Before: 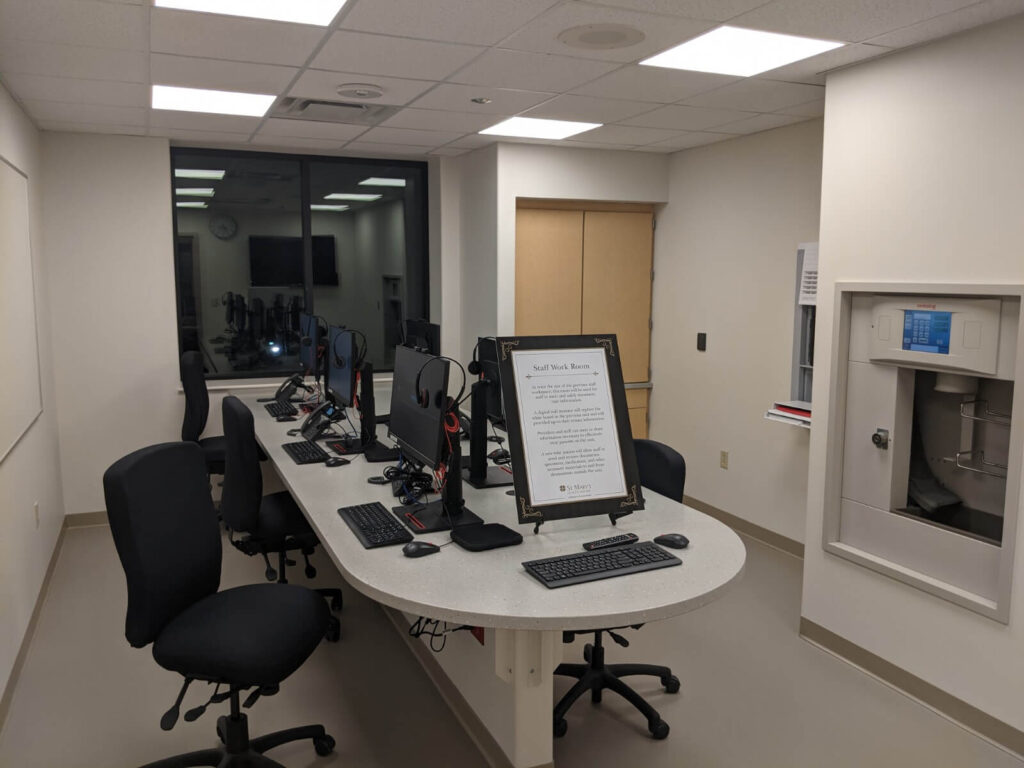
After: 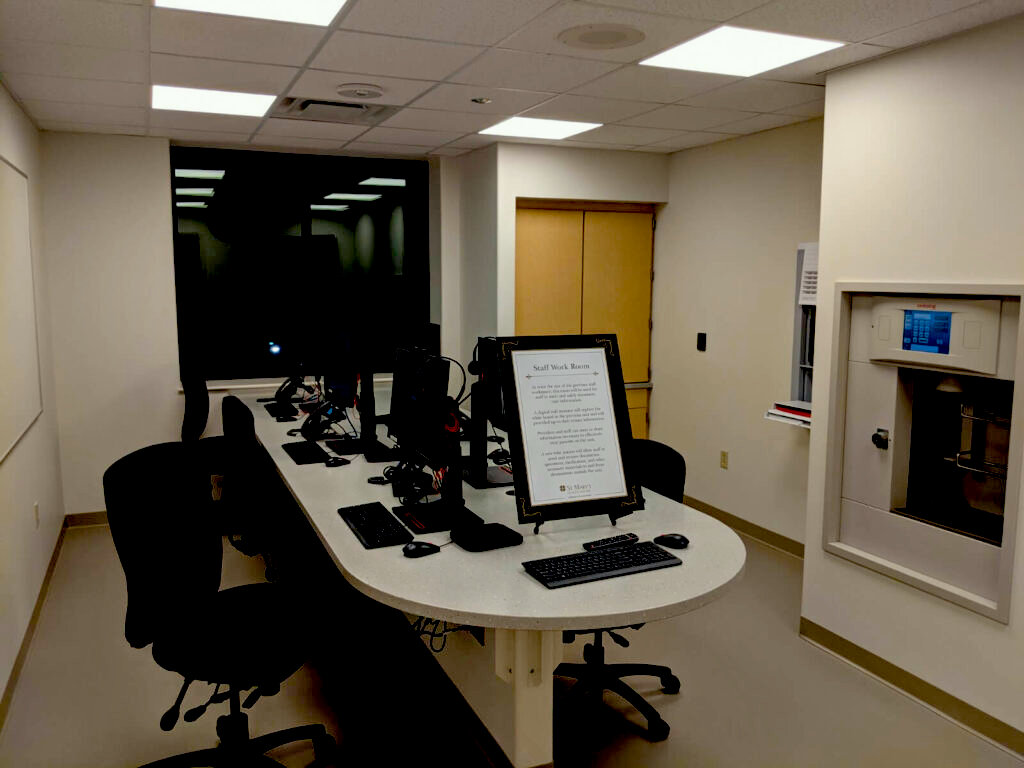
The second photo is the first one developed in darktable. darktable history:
color correction: highlights a* -2.68, highlights b* 2.57
shadows and highlights: radius 125.46, shadows 30.51, highlights -30.51, low approximation 0.01, soften with gaussian
color balance rgb: perceptual saturation grading › global saturation 25%, global vibrance 20%
exposure: black level correction 0.056, exposure -0.039 EV, compensate highlight preservation false
